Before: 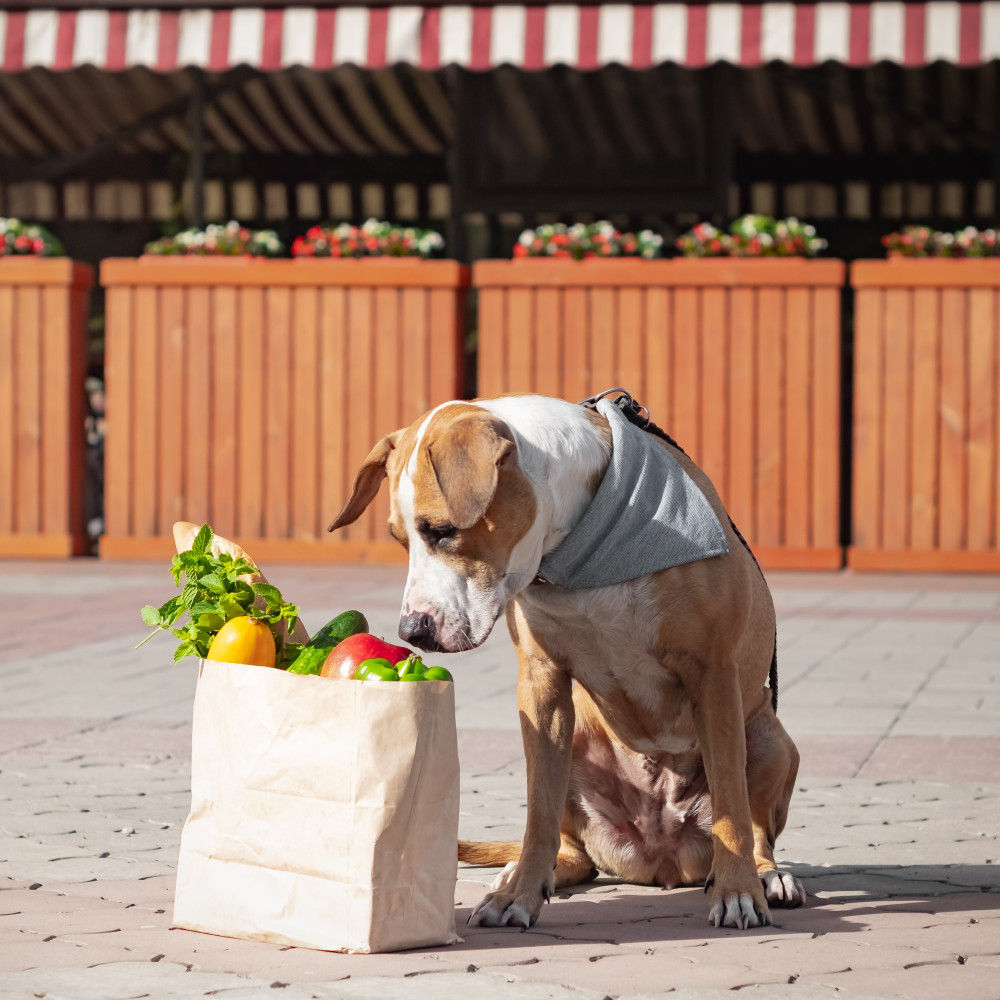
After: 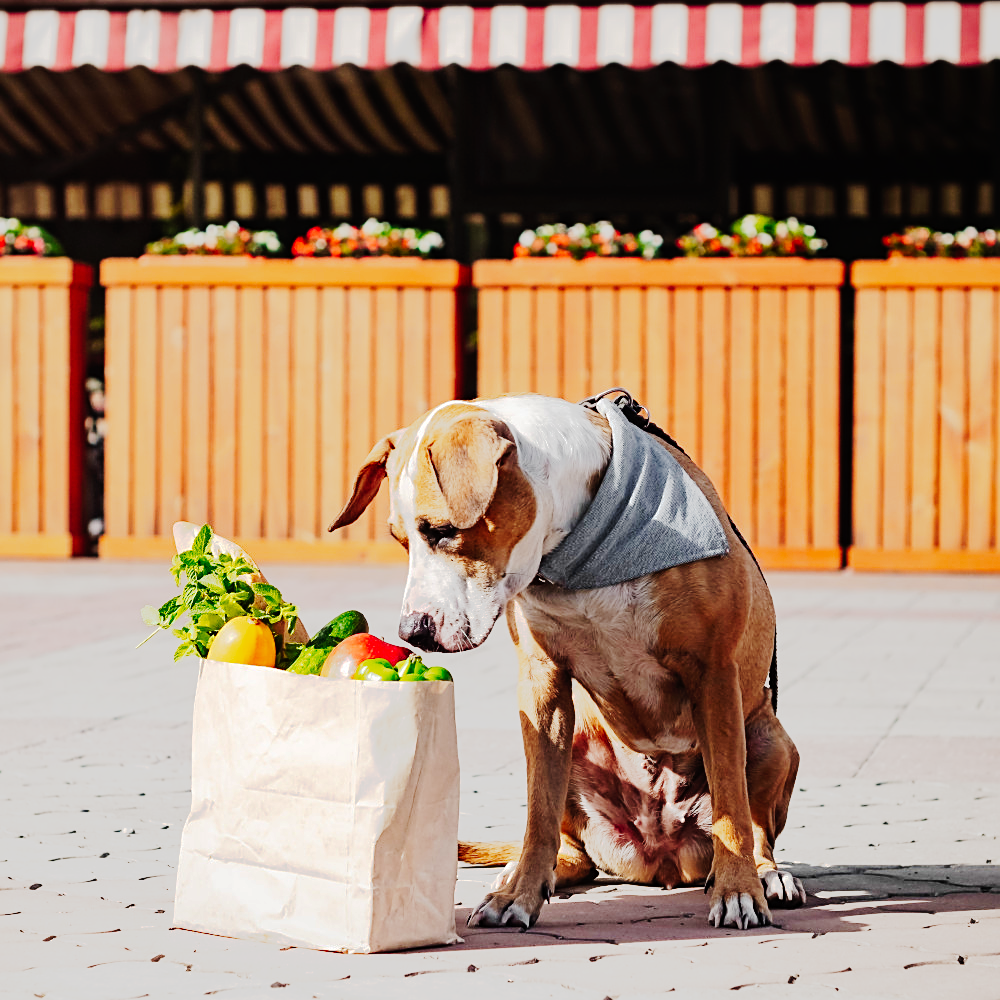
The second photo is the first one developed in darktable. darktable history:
sharpen: on, module defaults
tone curve: curves: ch0 [(0, 0) (0.003, 0.001) (0.011, 0.005) (0.025, 0.009) (0.044, 0.014) (0.069, 0.019) (0.1, 0.028) (0.136, 0.039) (0.177, 0.073) (0.224, 0.134) (0.277, 0.218) (0.335, 0.343) (0.399, 0.488) (0.468, 0.608) (0.543, 0.699) (0.623, 0.773) (0.709, 0.819) (0.801, 0.852) (0.898, 0.874) (1, 1)], preserve colors none
